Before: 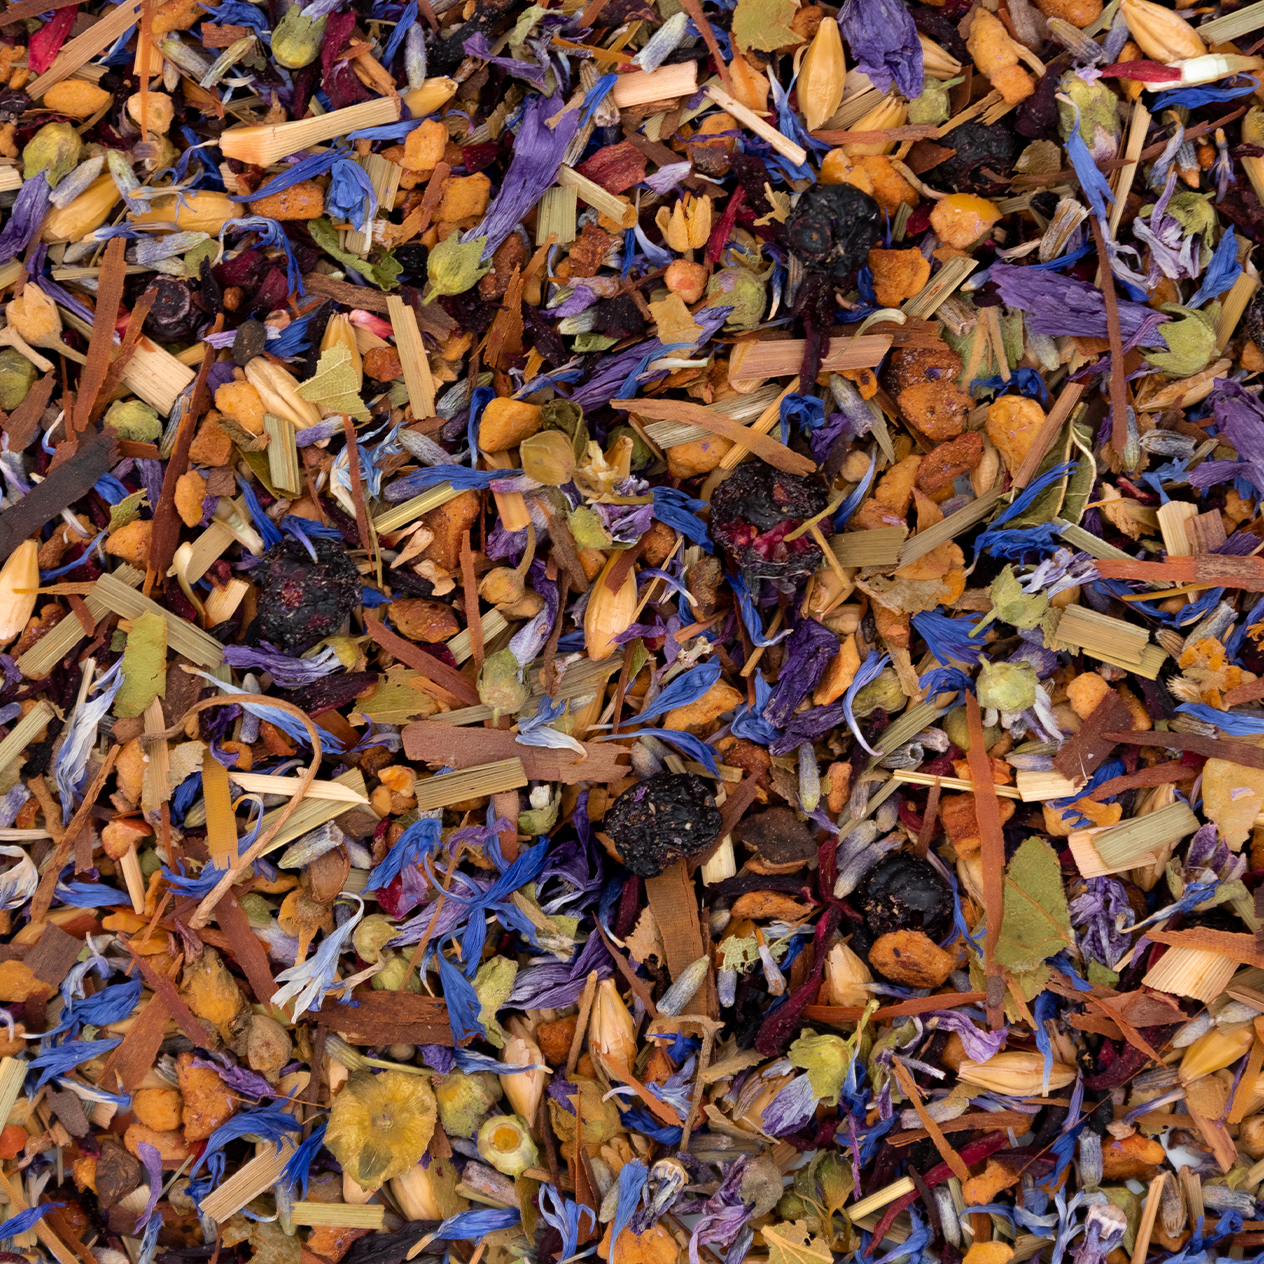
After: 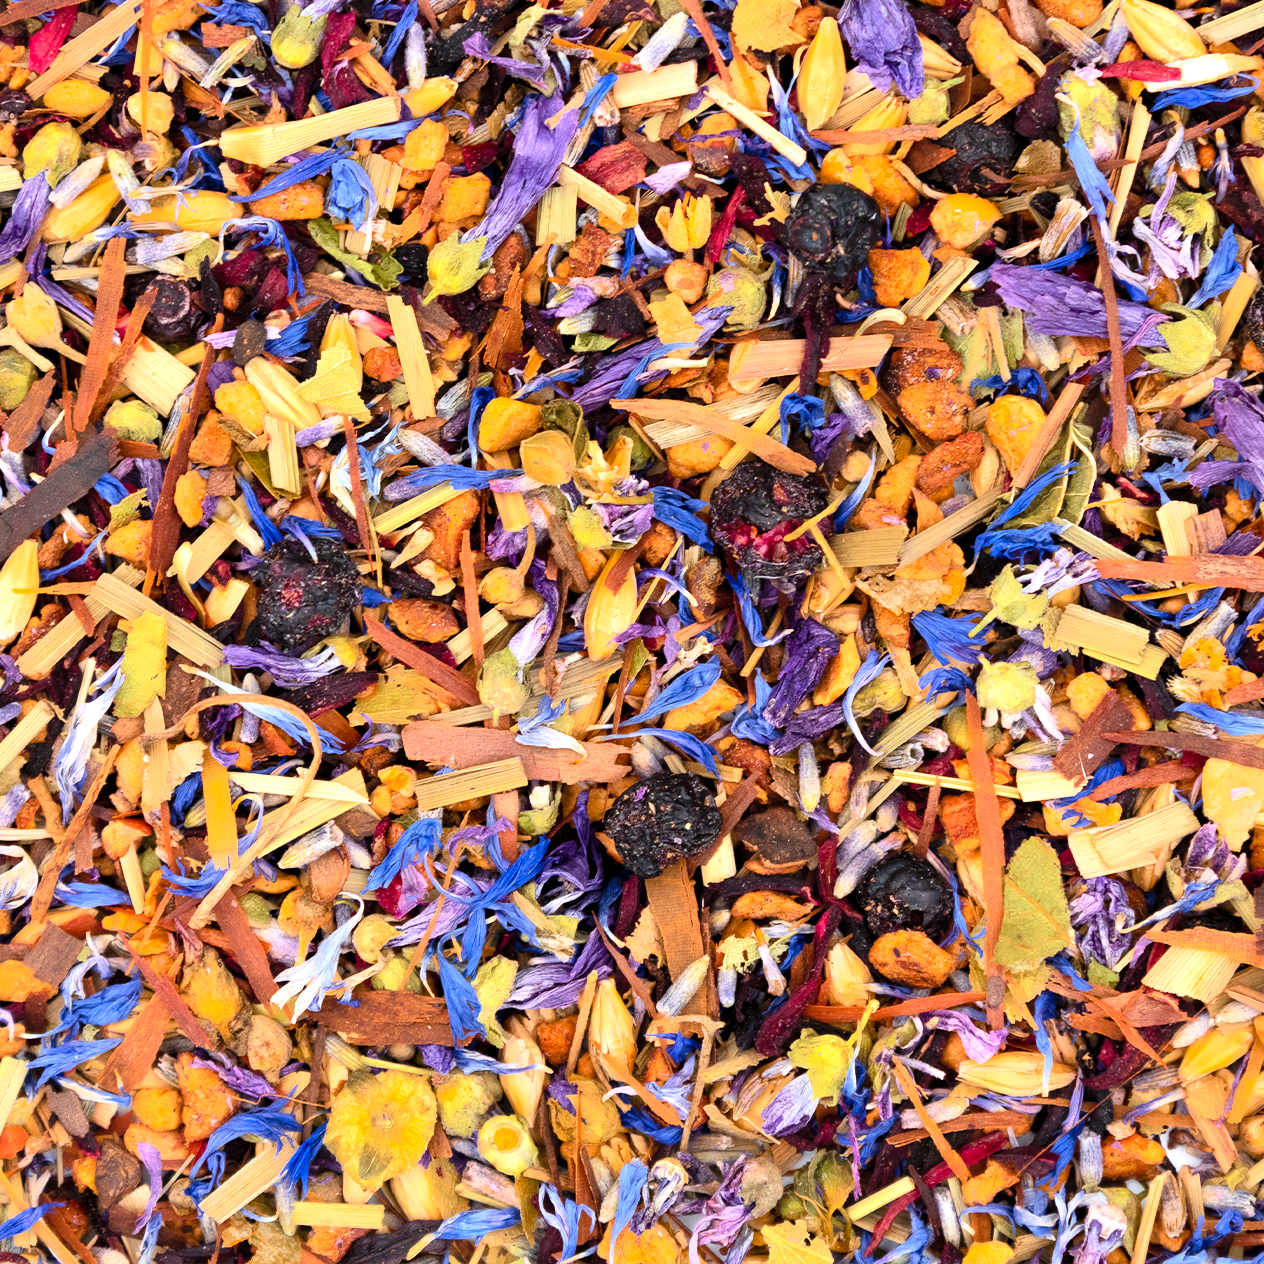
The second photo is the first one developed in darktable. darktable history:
exposure: exposure 0.808 EV, compensate exposure bias true, compensate highlight preservation false
contrast brightness saturation: contrast 0.2, brightness 0.169, saturation 0.227
